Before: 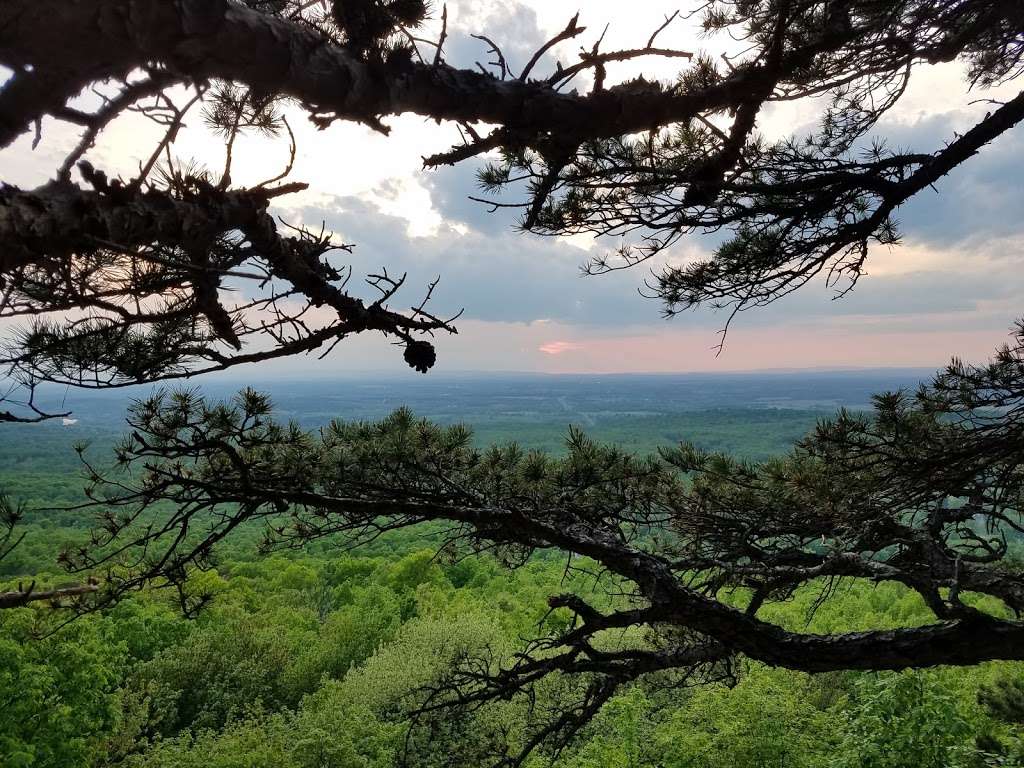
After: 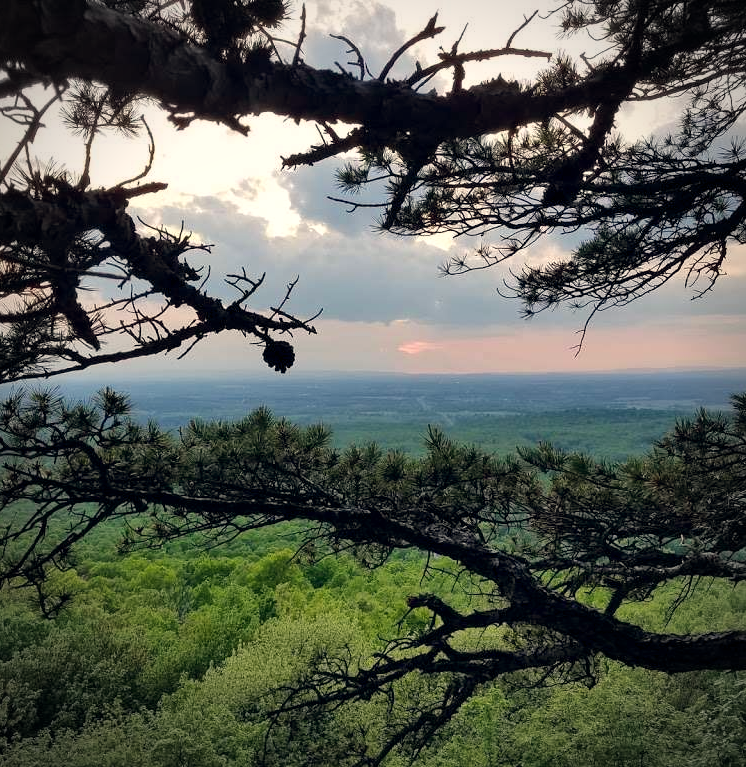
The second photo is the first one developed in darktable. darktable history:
local contrast: mode bilateral grid, contrast 21, coarseness 50, detail 120%, midtone range 0.2
color balance rgb: highlights gain › chroma 3.082%, highlights gain › hue 72.16°, global offset › chroma 0.053%, global offset › hue 253.05°, perceptual saturation grading › global saturation 0.498%, global vibrance 11.02%
vignetting: automatic ratio true
crop: left 13.785%, right 13.336%
